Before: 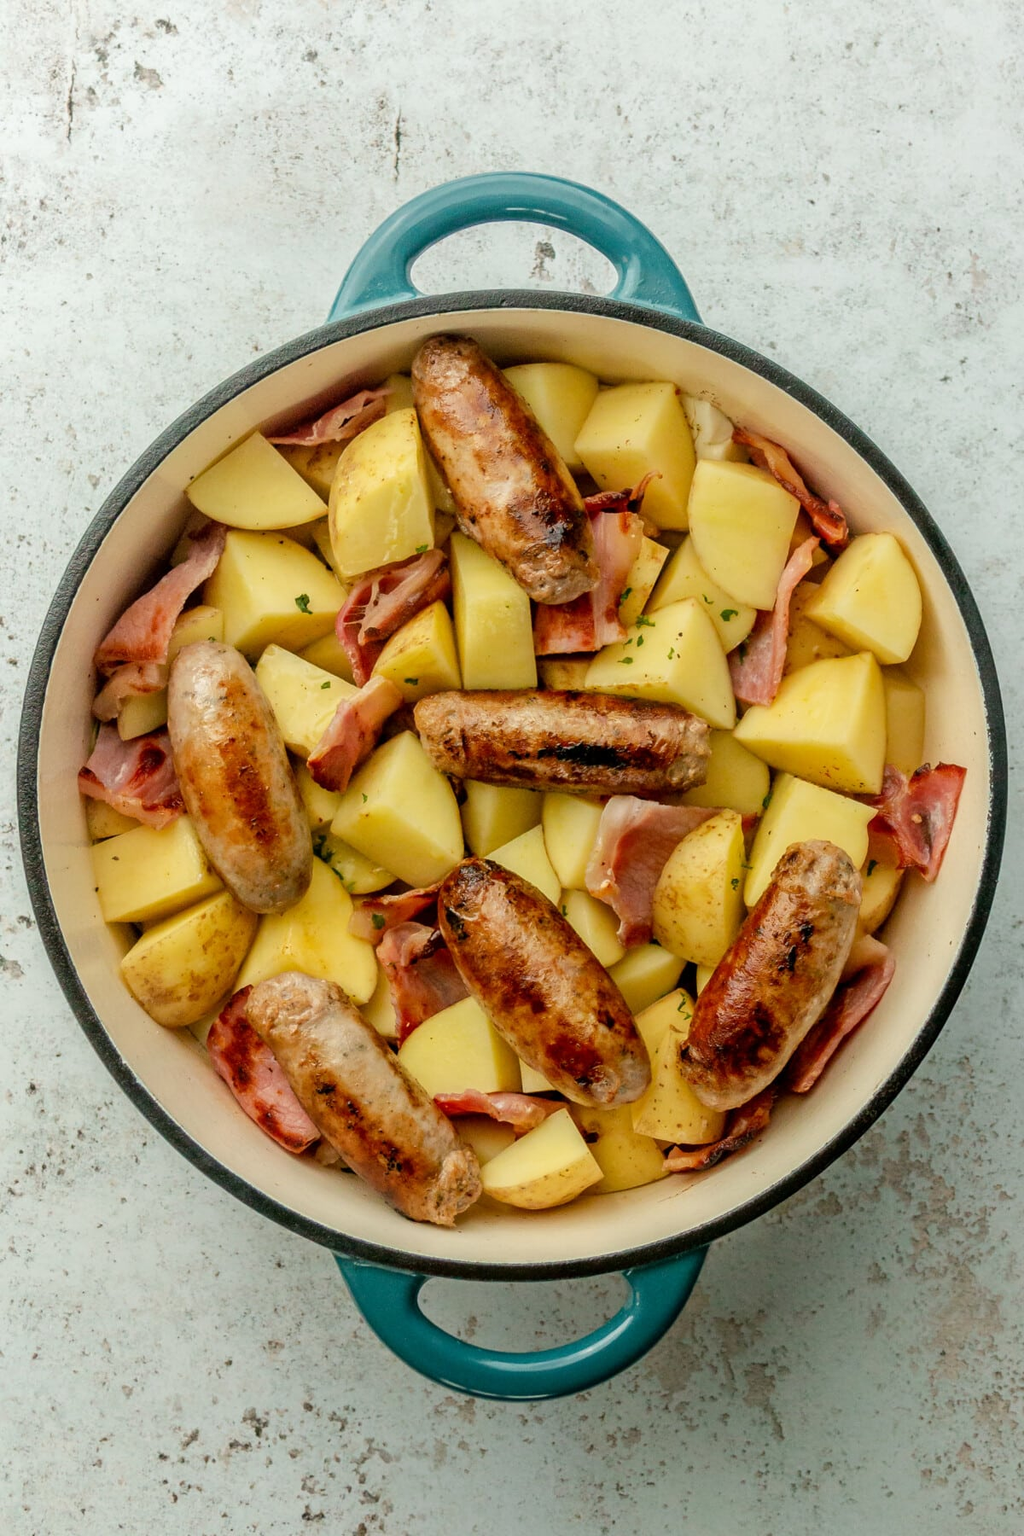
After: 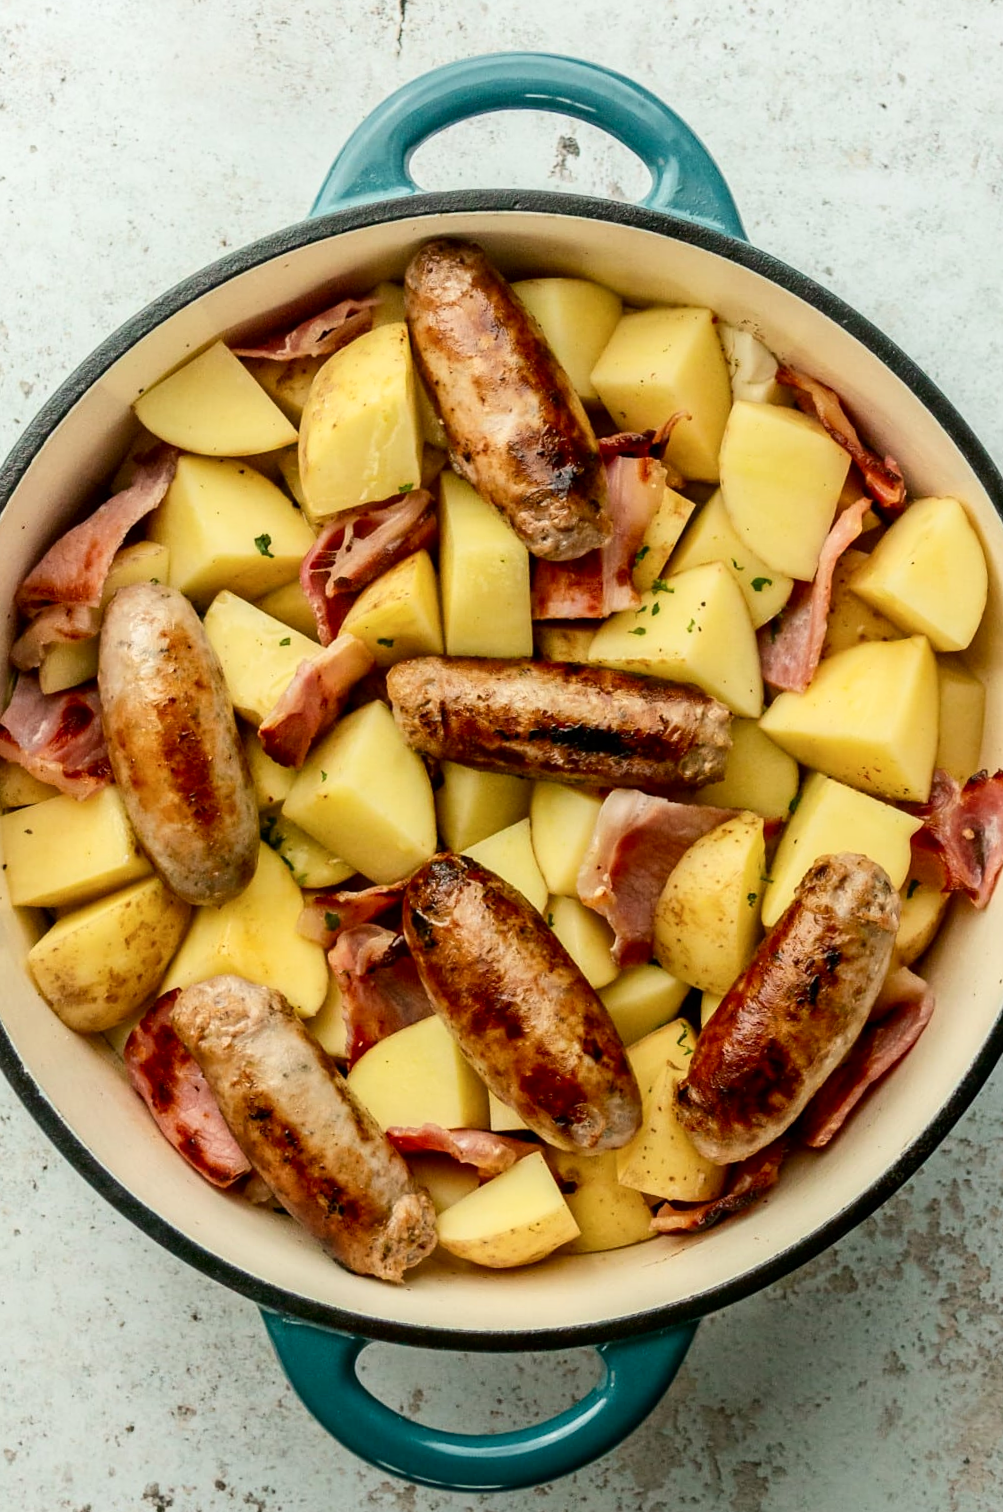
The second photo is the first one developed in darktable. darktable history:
contrast brightness saturation: contrast 0.22
crop and rotate: angle -2.98°, left 5.401%, top 5.17%, right 4.6%, bottom 4.379%
